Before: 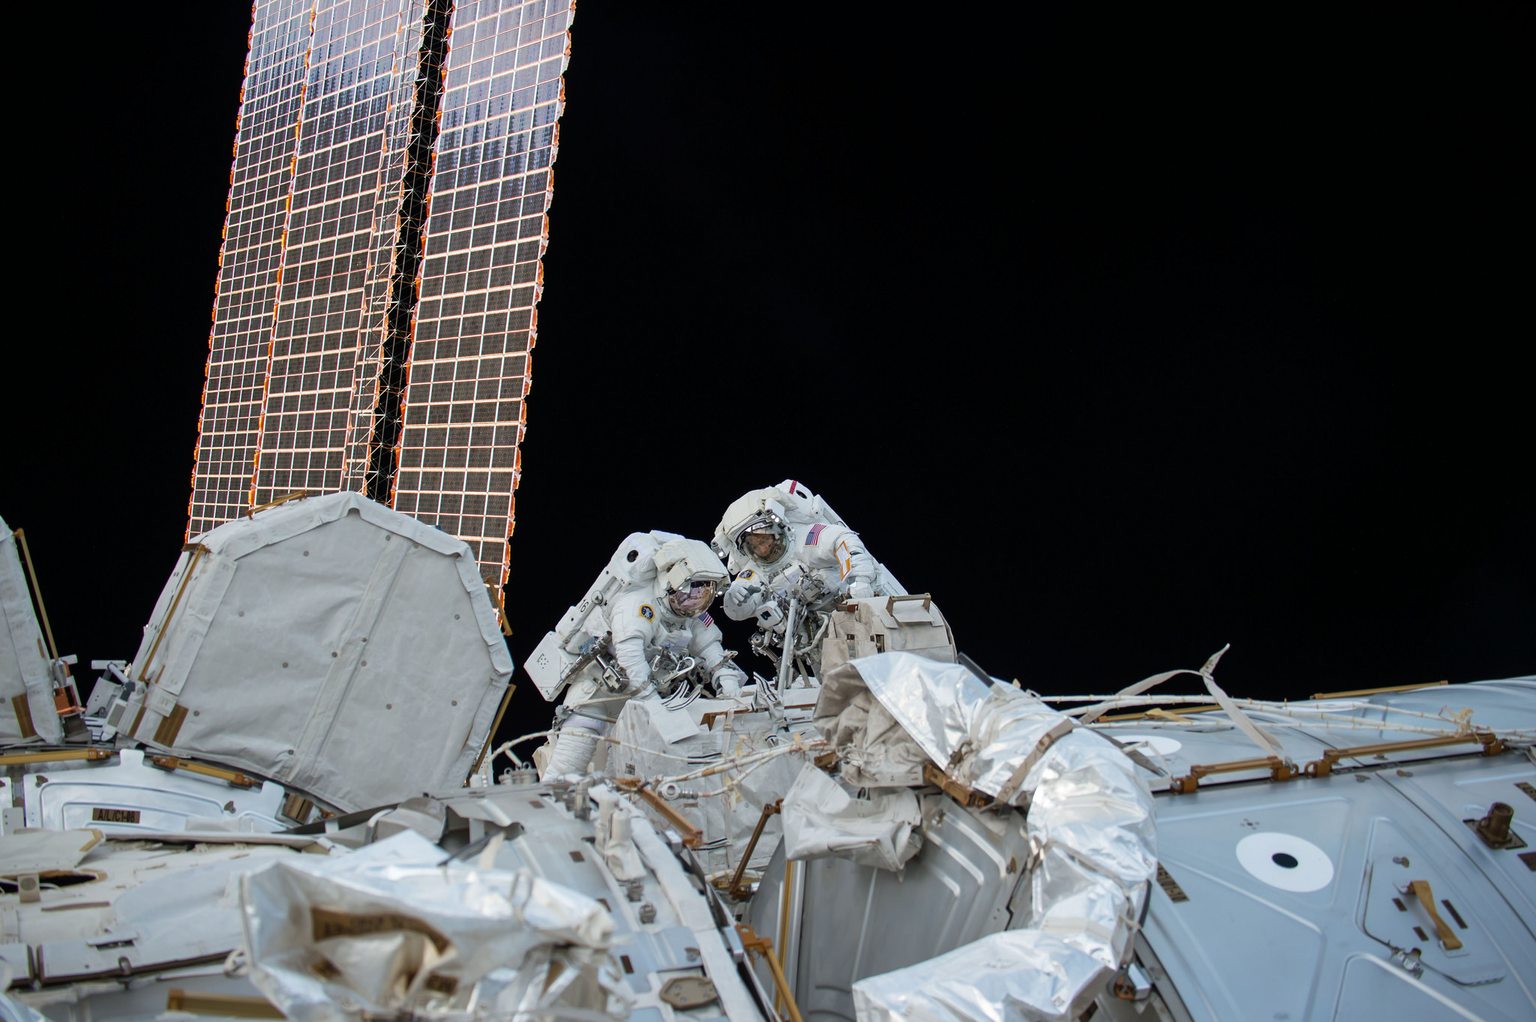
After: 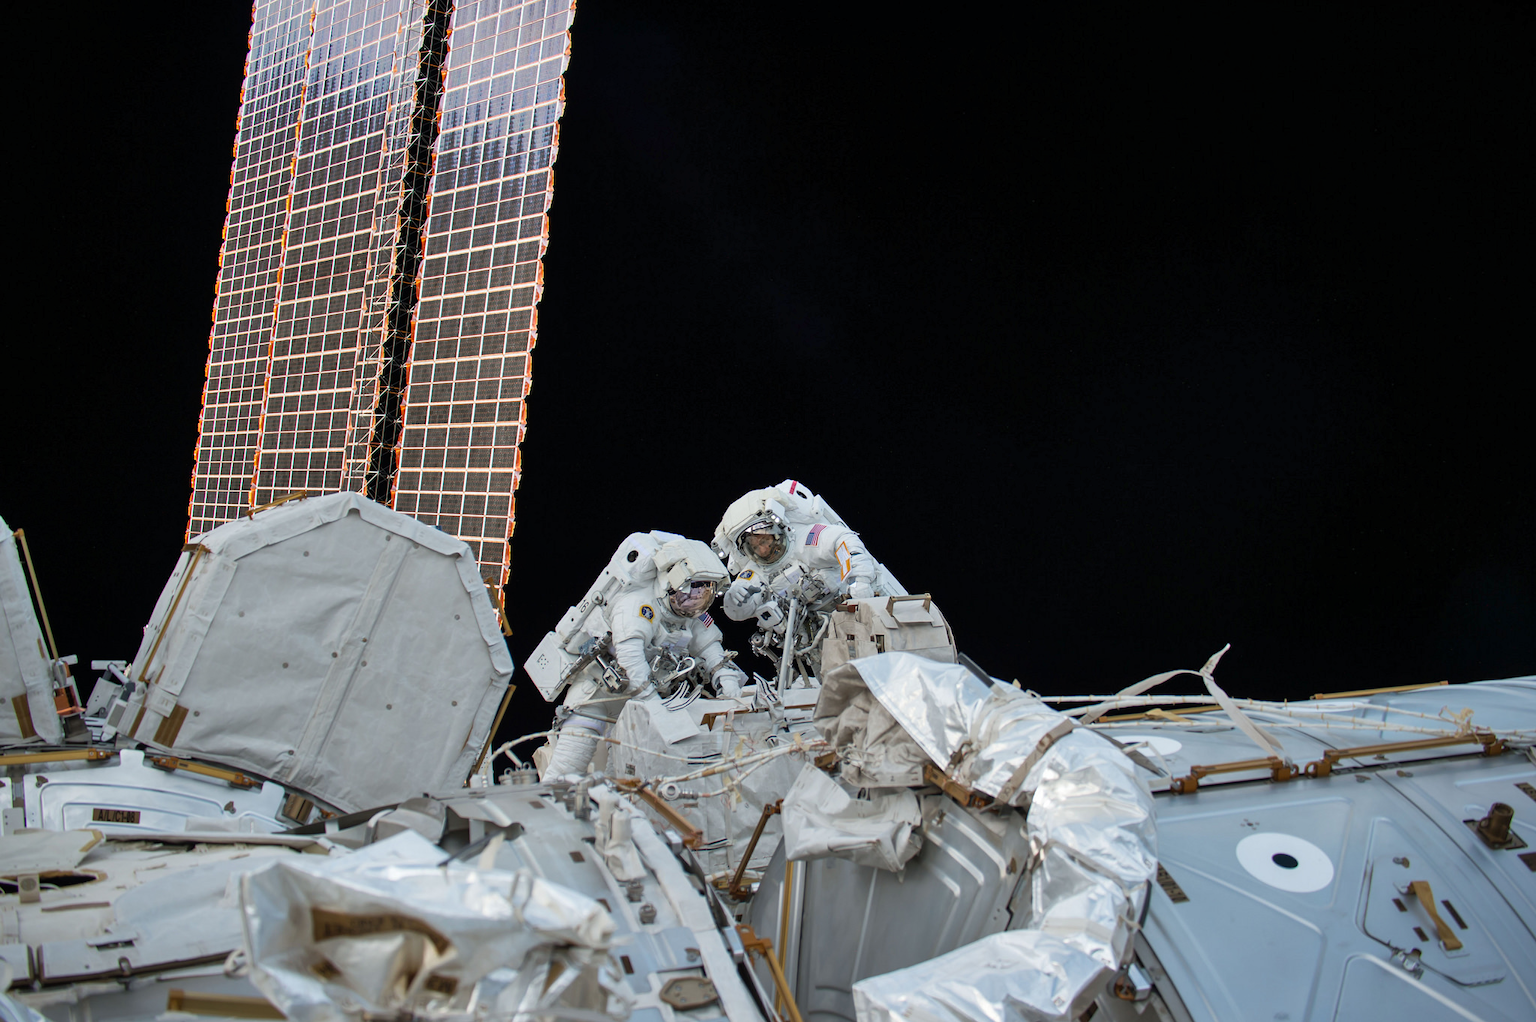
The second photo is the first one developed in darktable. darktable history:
shadows and highlights: low approximation 0.01, soften with gaussian
exposure: exposure -0.004 EV, compensate highlight preservation false
